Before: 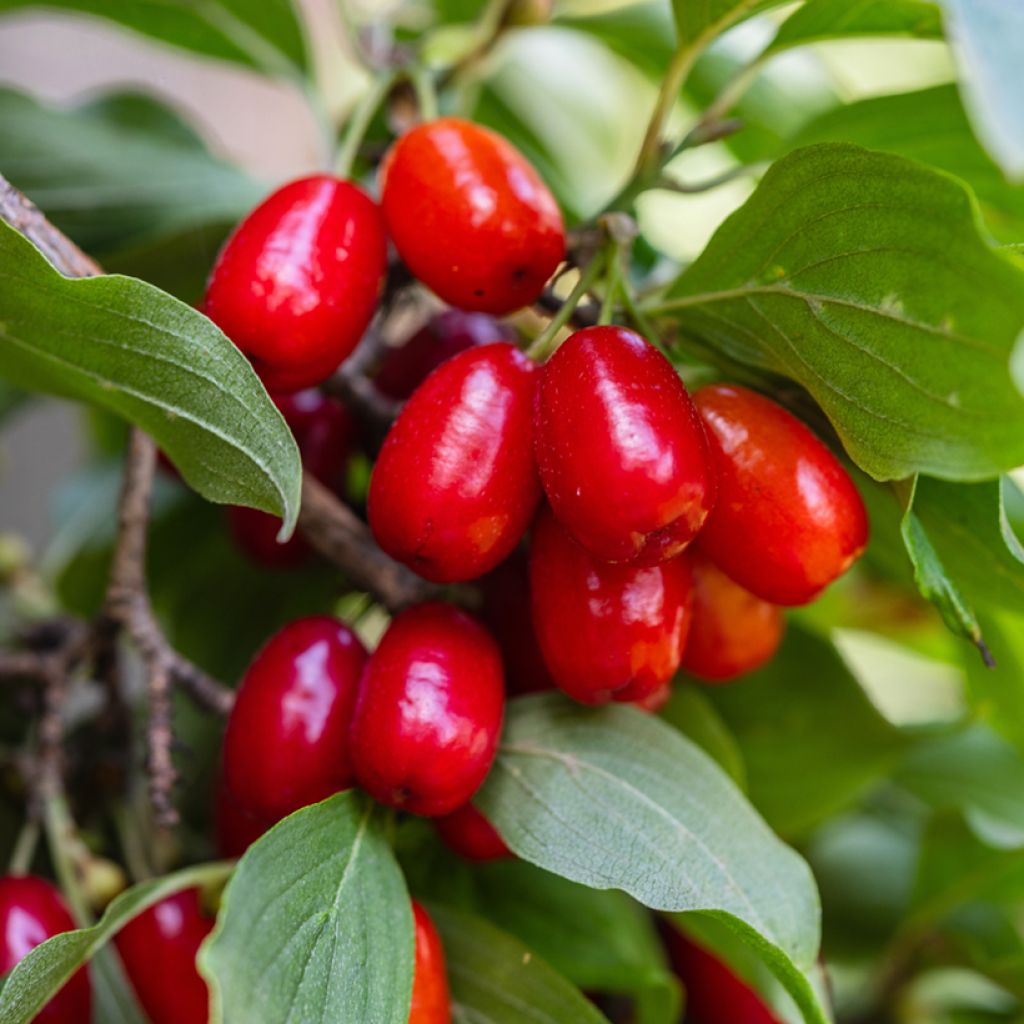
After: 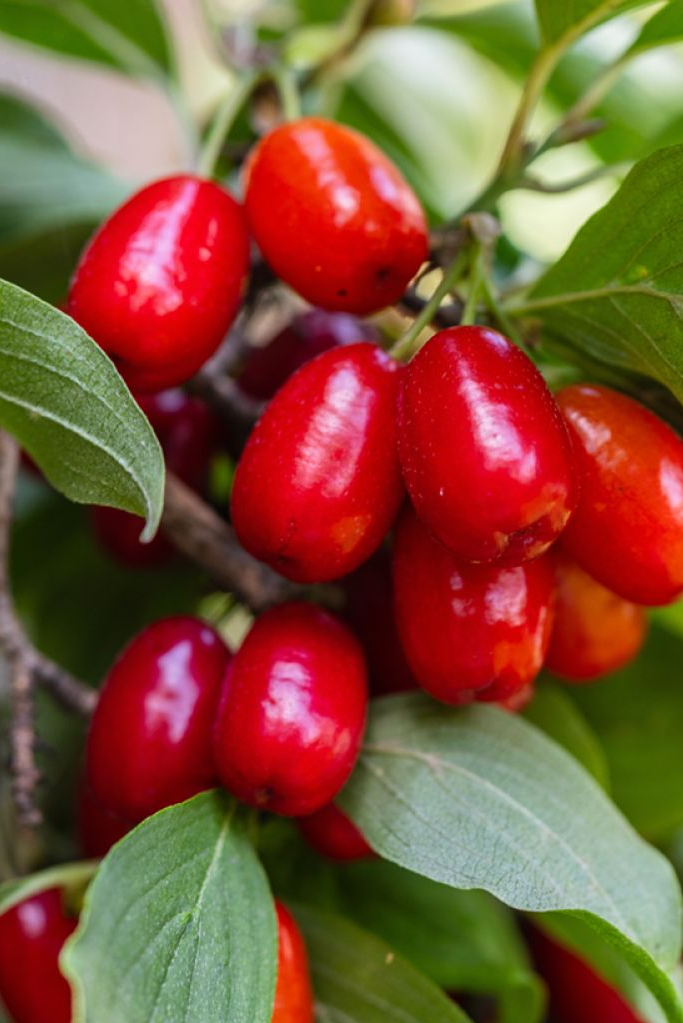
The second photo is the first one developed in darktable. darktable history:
crop and rotate: left 13.384%, right 19.868%
